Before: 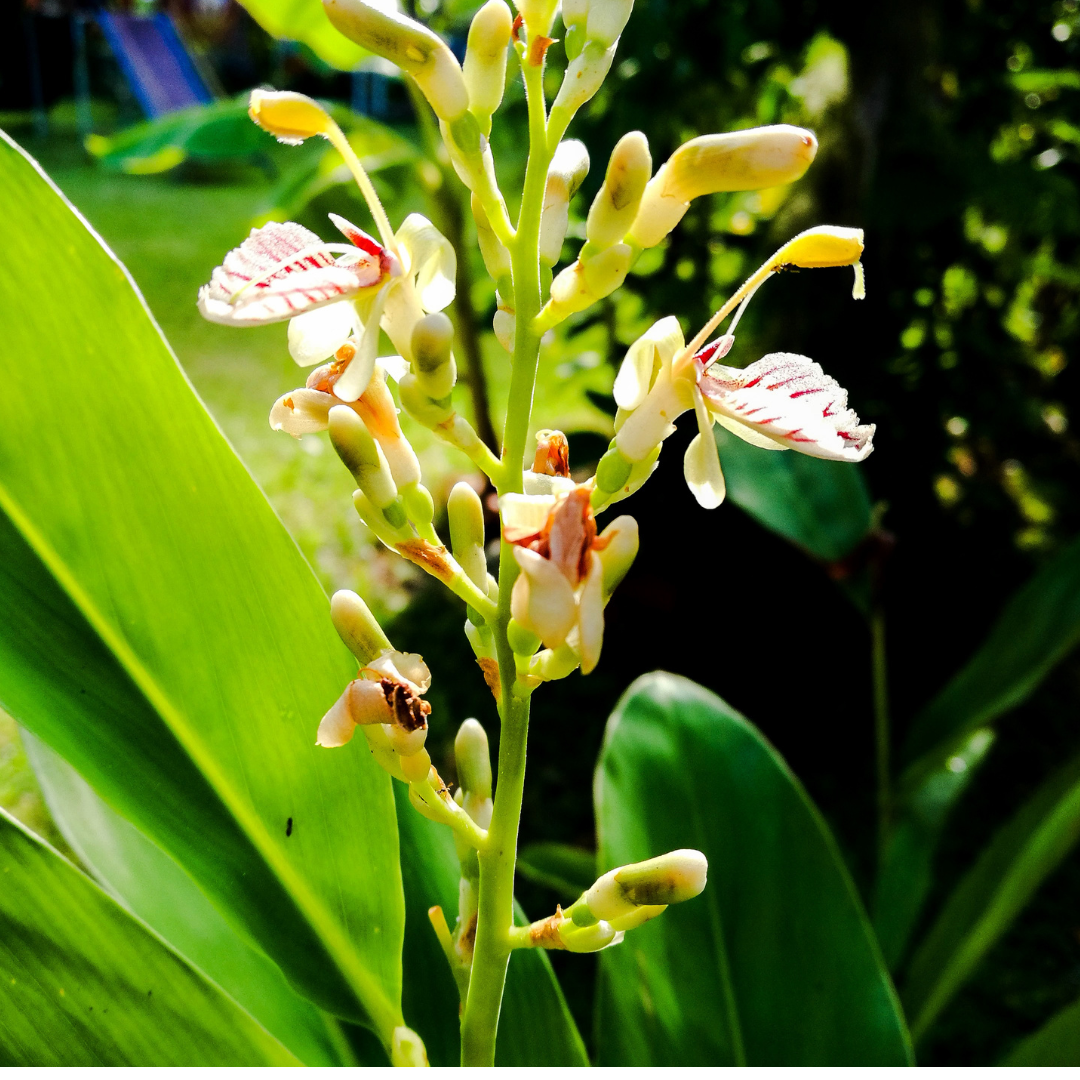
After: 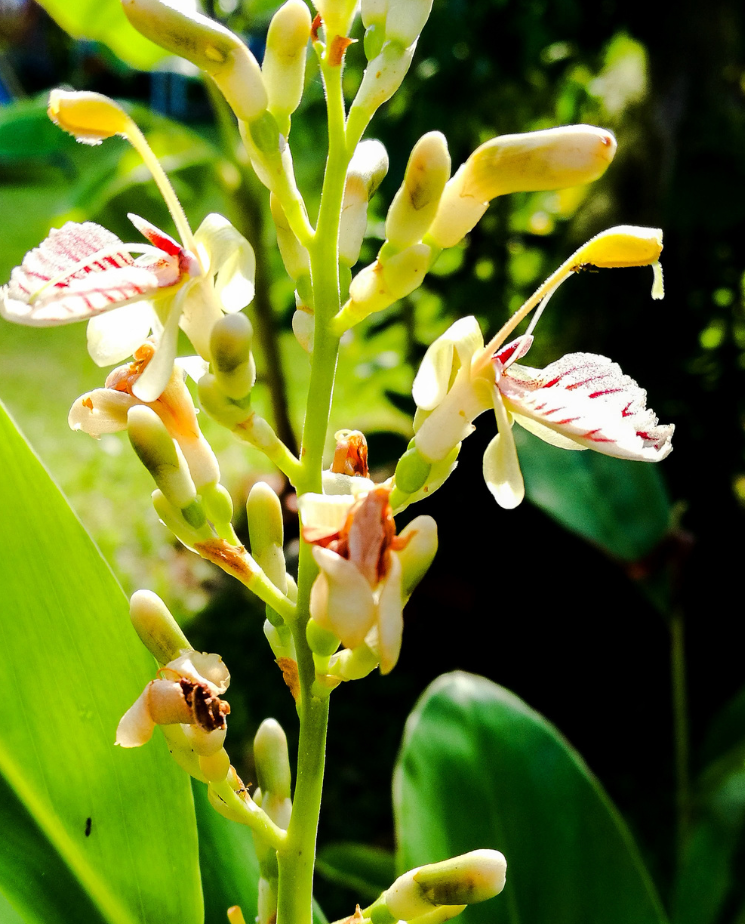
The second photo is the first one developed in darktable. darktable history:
crop: left 18.652%, right 12.29%, bottom 14.432%
